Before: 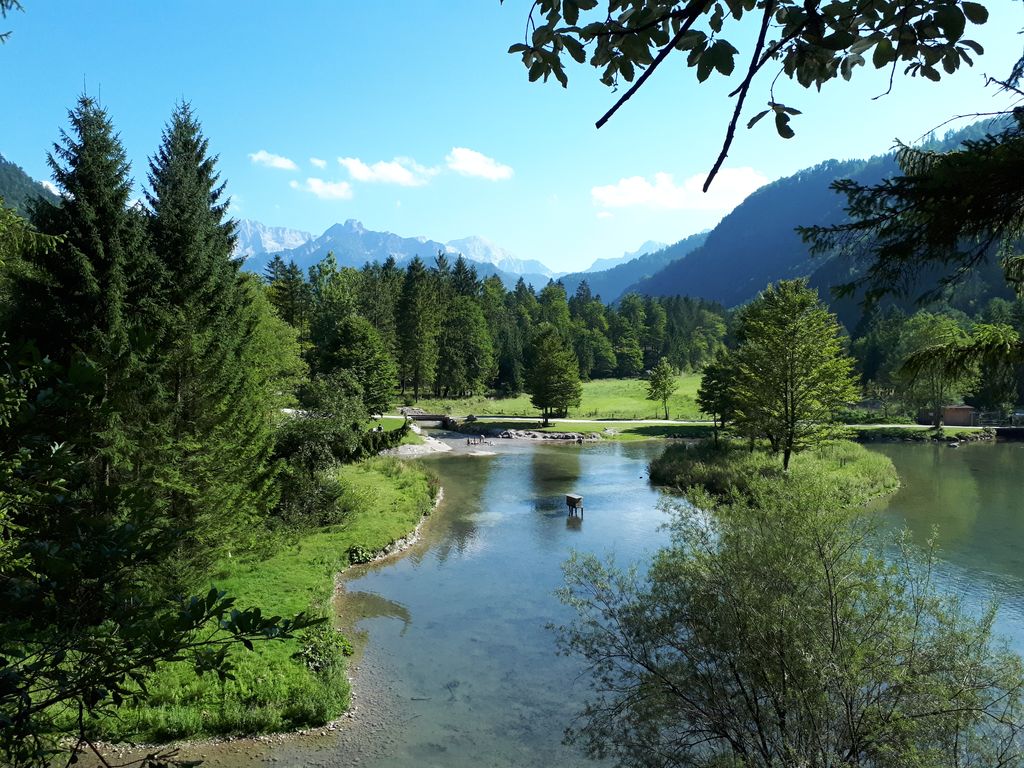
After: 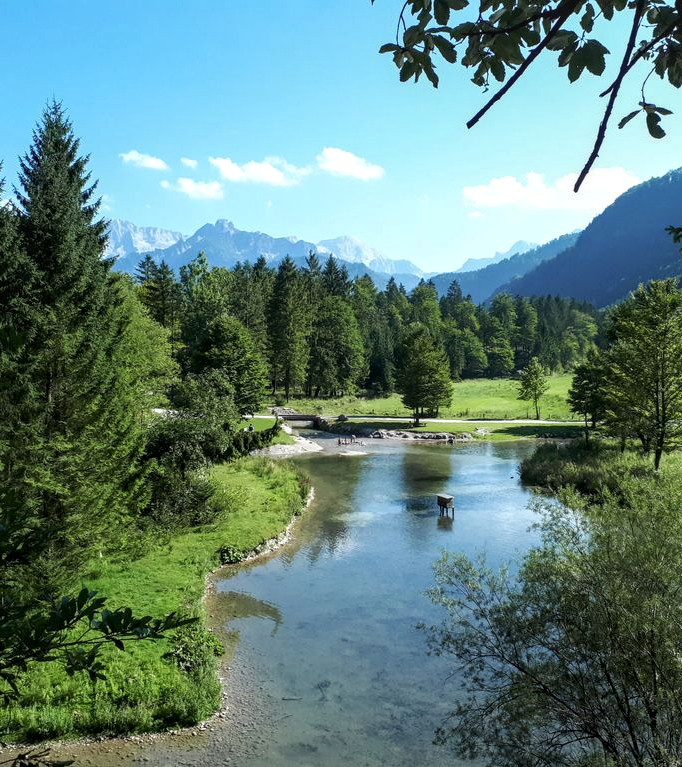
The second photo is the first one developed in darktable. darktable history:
crop and rotate: left 12.673%, right 20.66%
local contrast: on, module defaults
exposure: exposure 0.081 EV, compensate highlight preservation false
